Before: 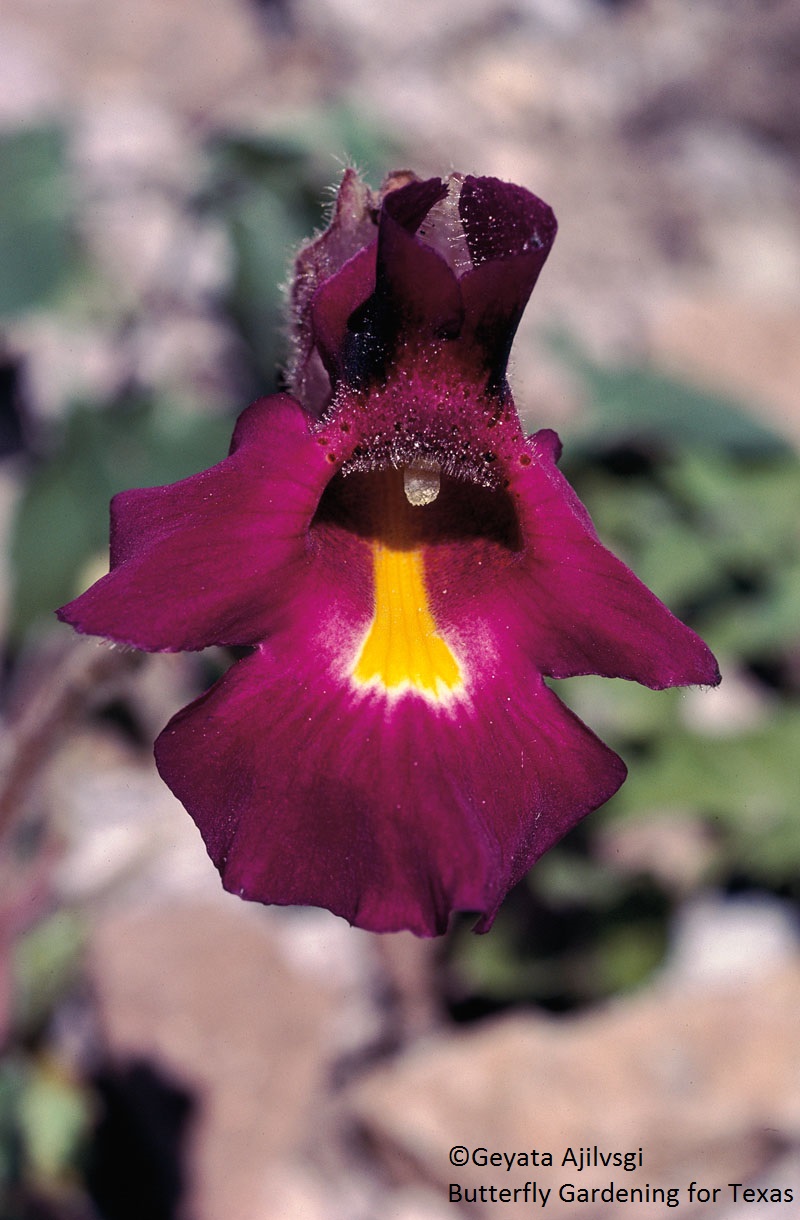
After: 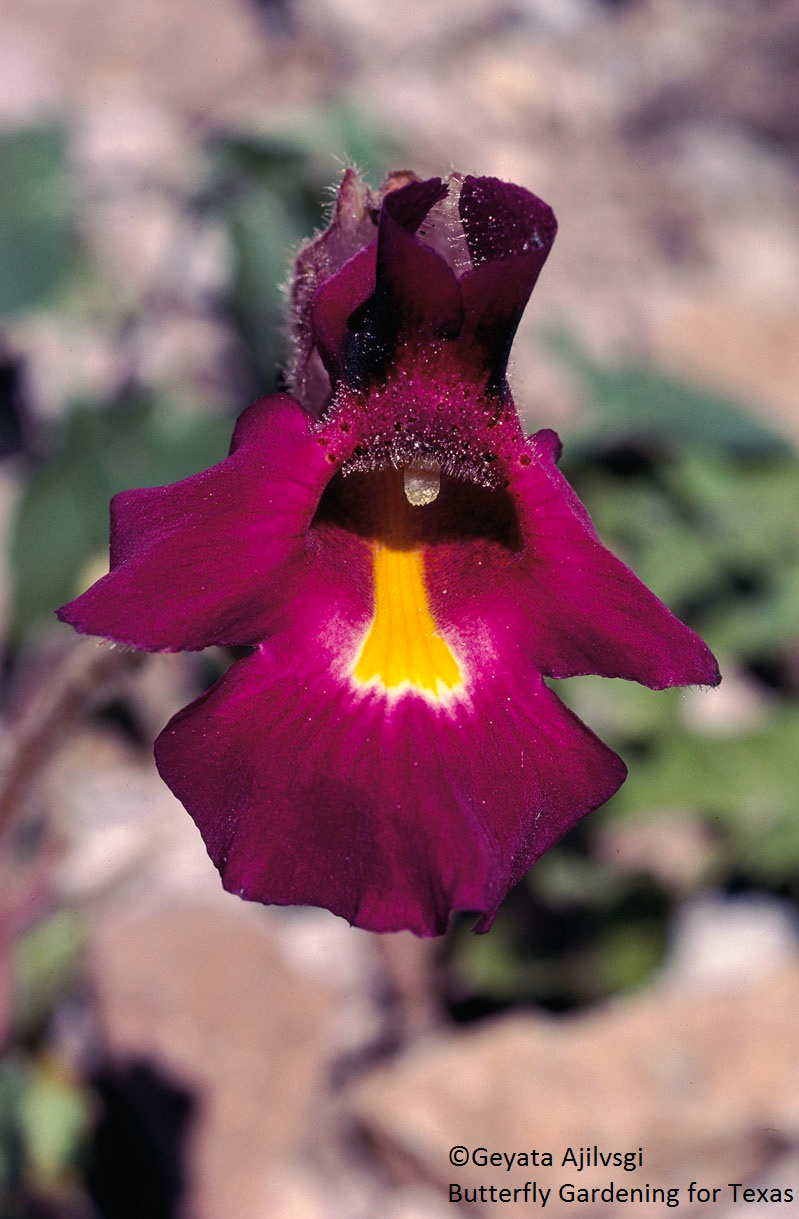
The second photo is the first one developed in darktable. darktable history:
crop and rotate: left 0.085%, bottom 0.006%
color correction: highlights a* 0.654, highlights b* 2.76, saturation 1.1
